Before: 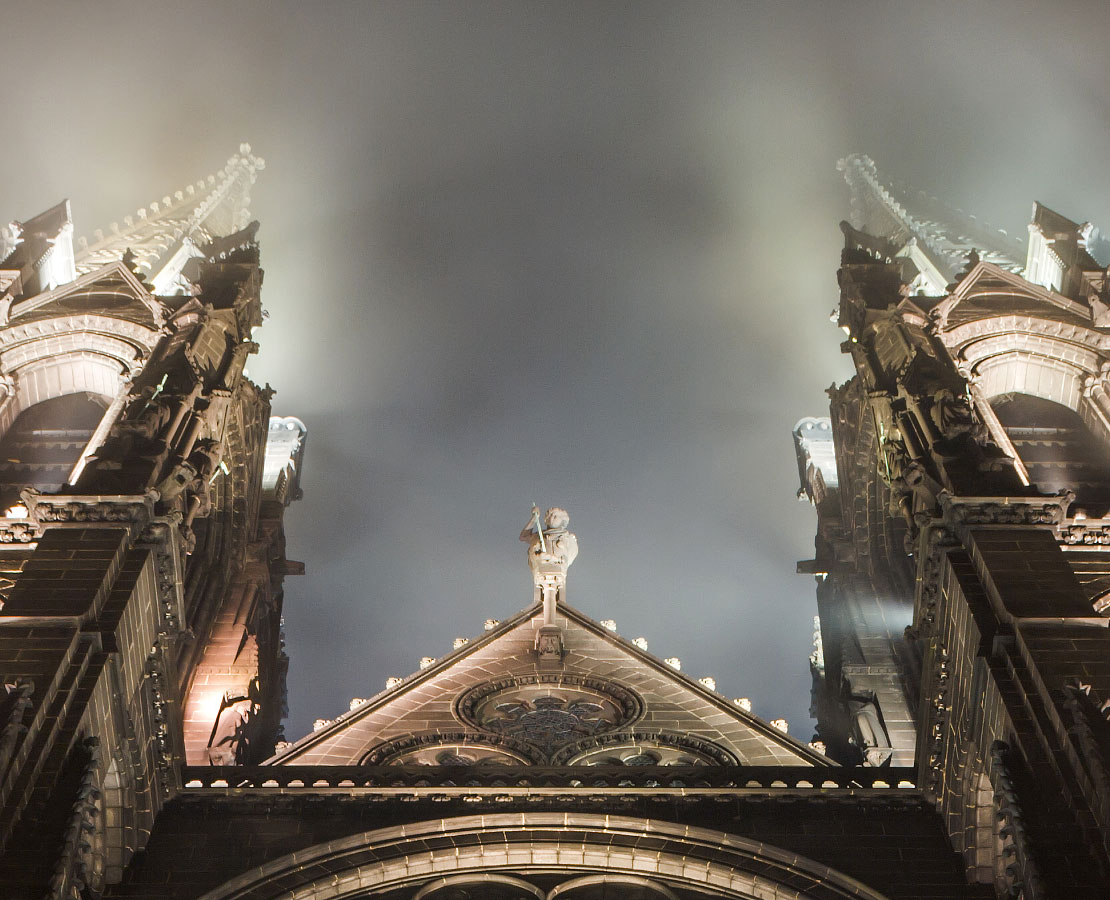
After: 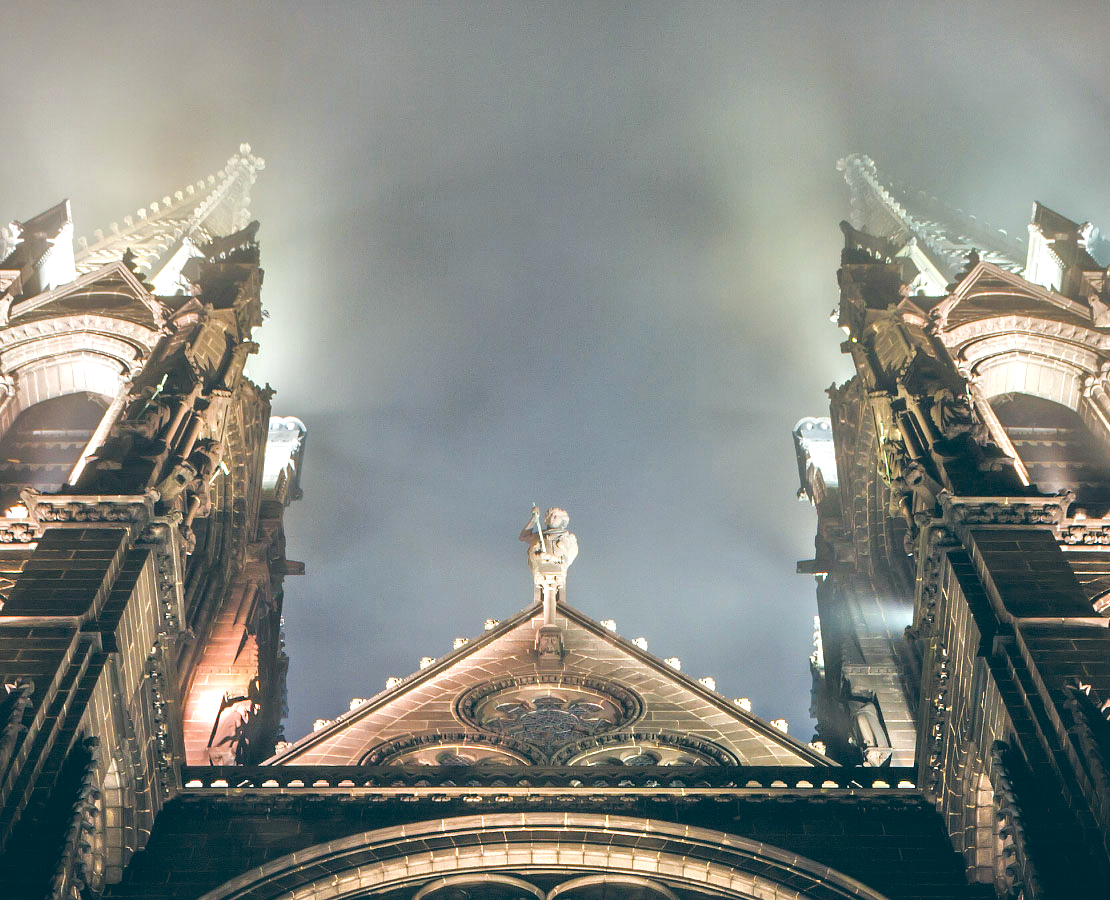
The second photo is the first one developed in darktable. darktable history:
color balance: lift [1.016, 0.983, 1, 1.017], gamma [0.958, 1, 1, 1], gain [0.981, 1.007, 0.993, 1.002], input saturation 118.26%, contrast 13.43%, contrast fulcrum 21.62%, output saturation 82.76%
contrast brightness saturation: contrast -0.02, brightness -0.01, saturation 0.03
tone equalizer: -7 EV 0.15 EV, -6 EV 0.6 EV, -5 EV 1.15 EV, -4 EV 1.33 EV, -3 EV 1.15 EV, -2 EV 0.6 EV, -1 EV 0.15 EV, mask exposure compensation -0.5 EV
